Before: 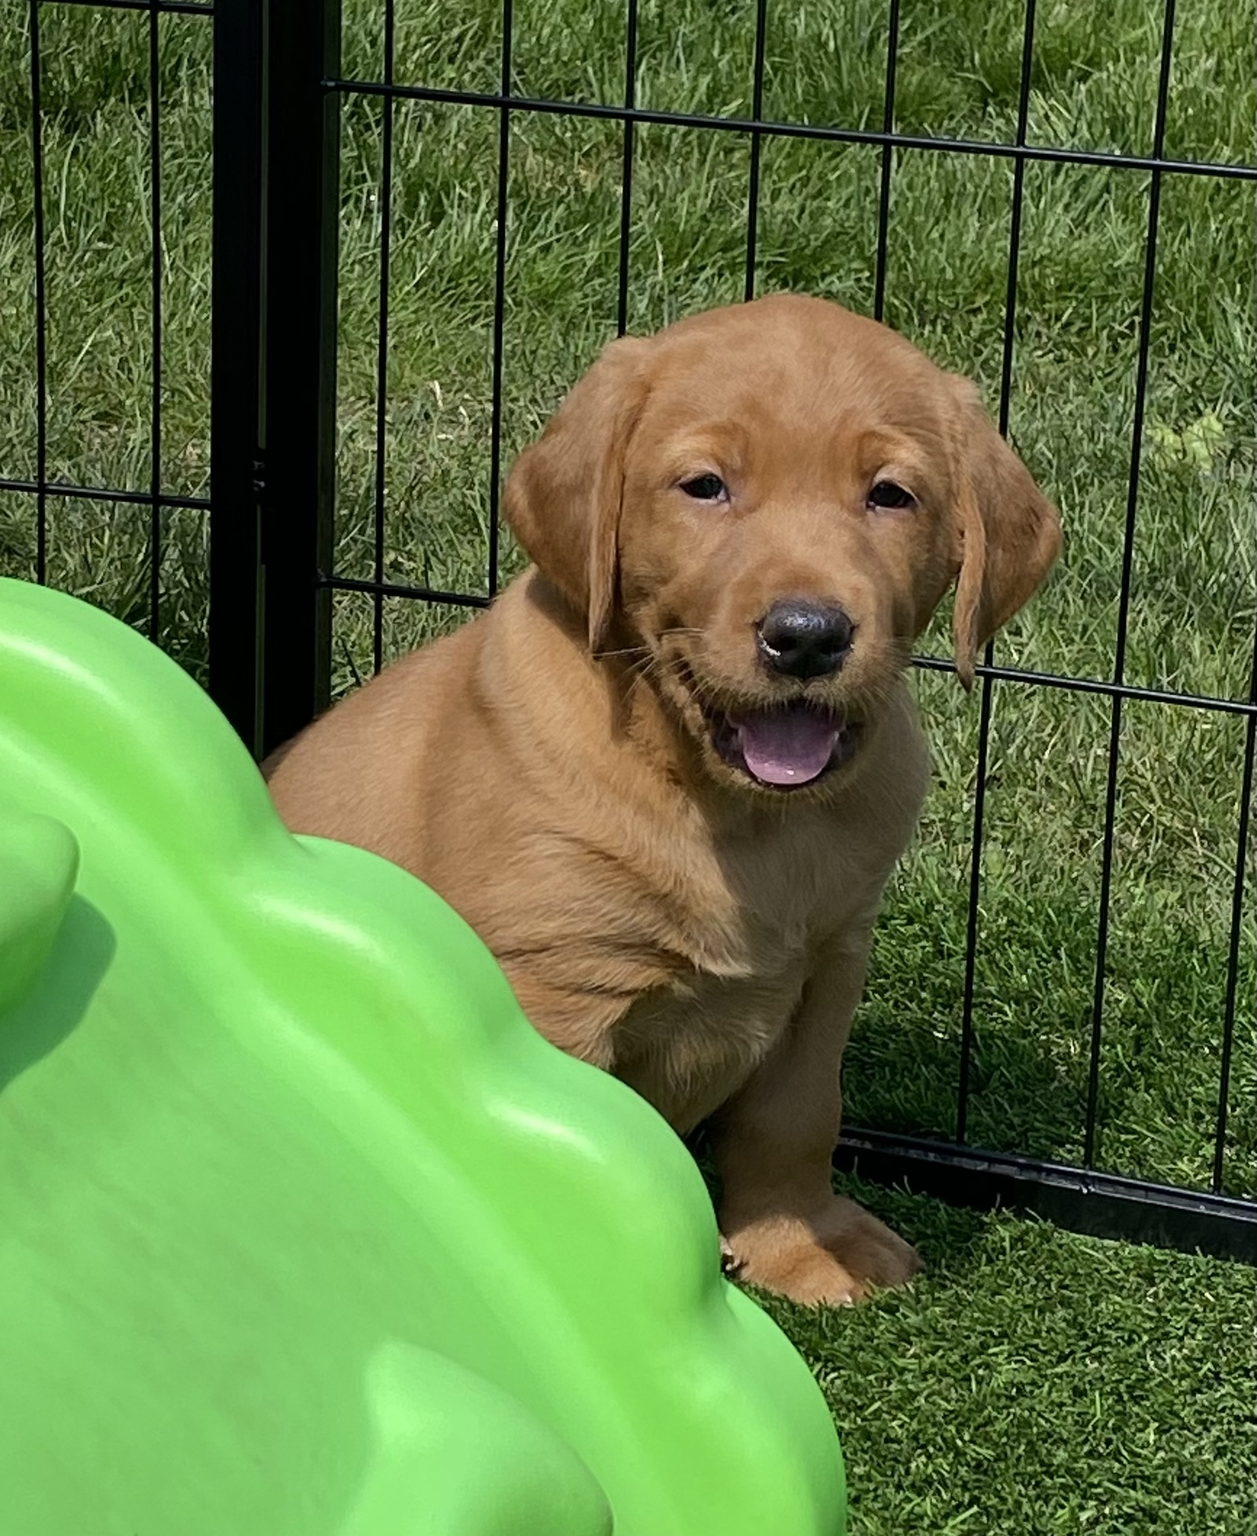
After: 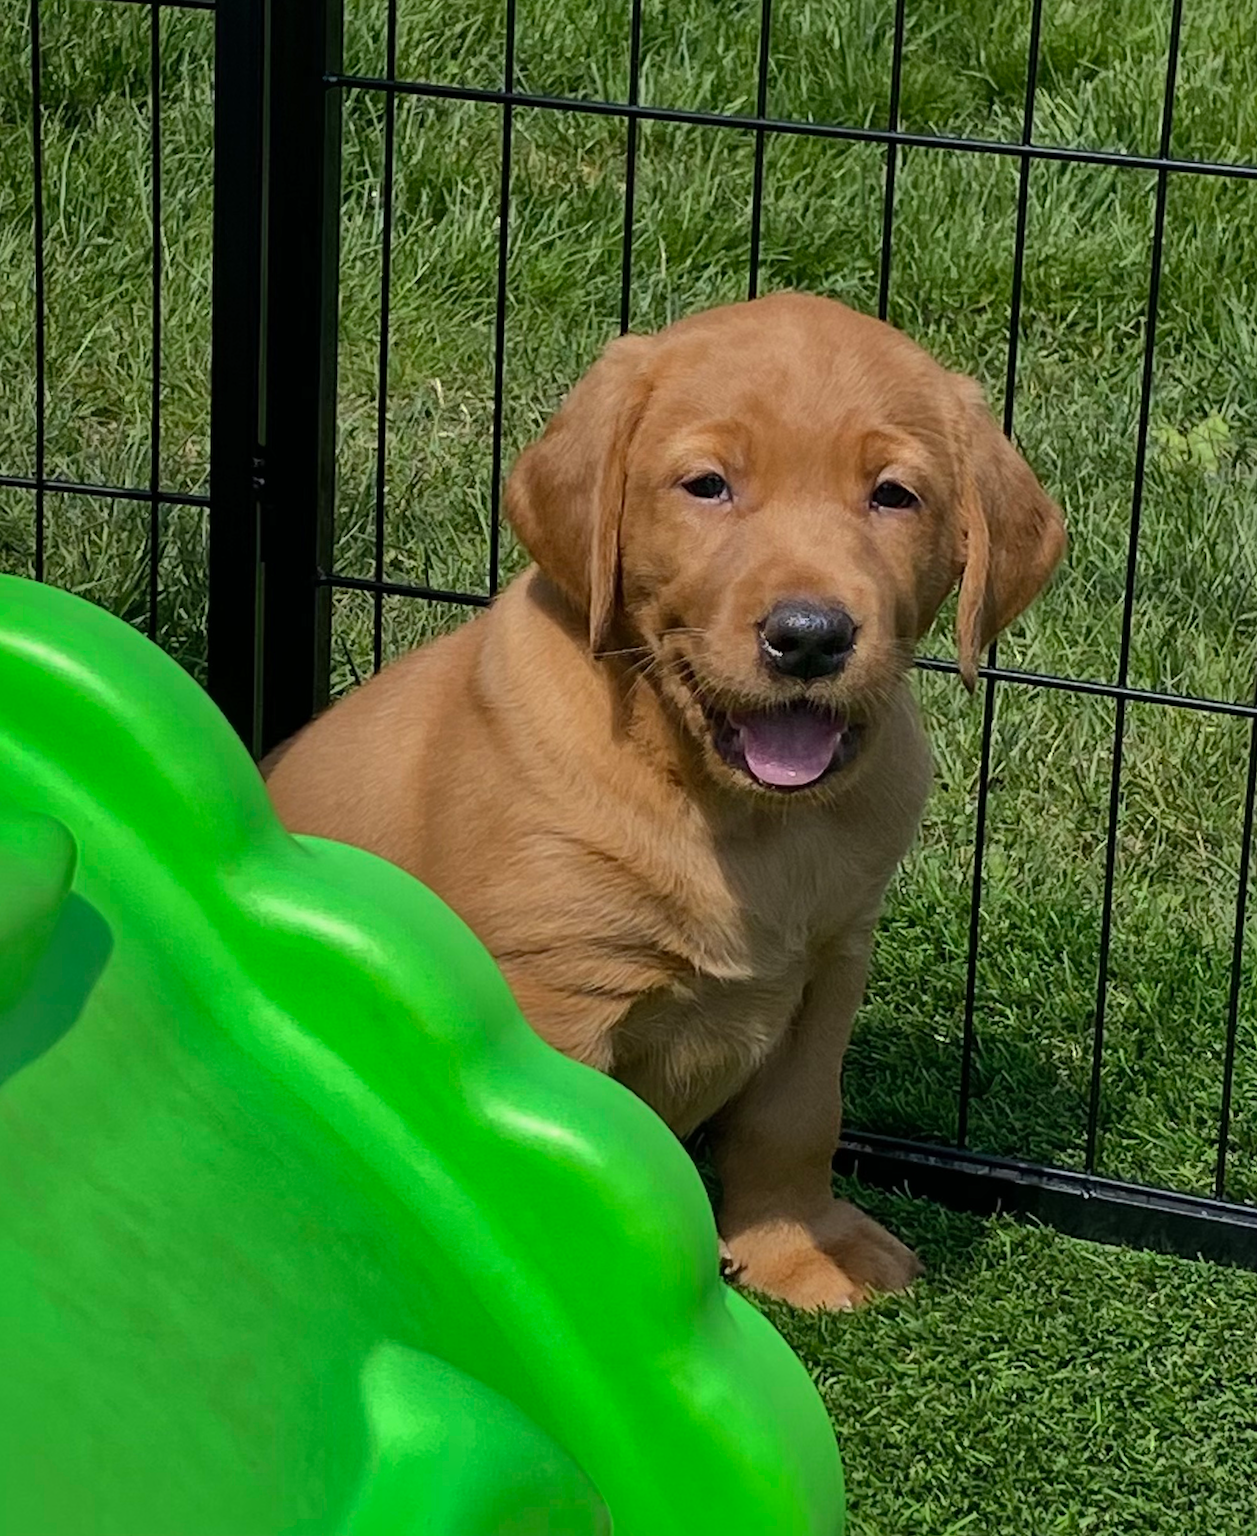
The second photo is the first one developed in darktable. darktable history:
crop and rotate: angle -0.259°
tone equalizer: on, module defaults
shadows and highlights: shadows 25.85, highlights -70.99
